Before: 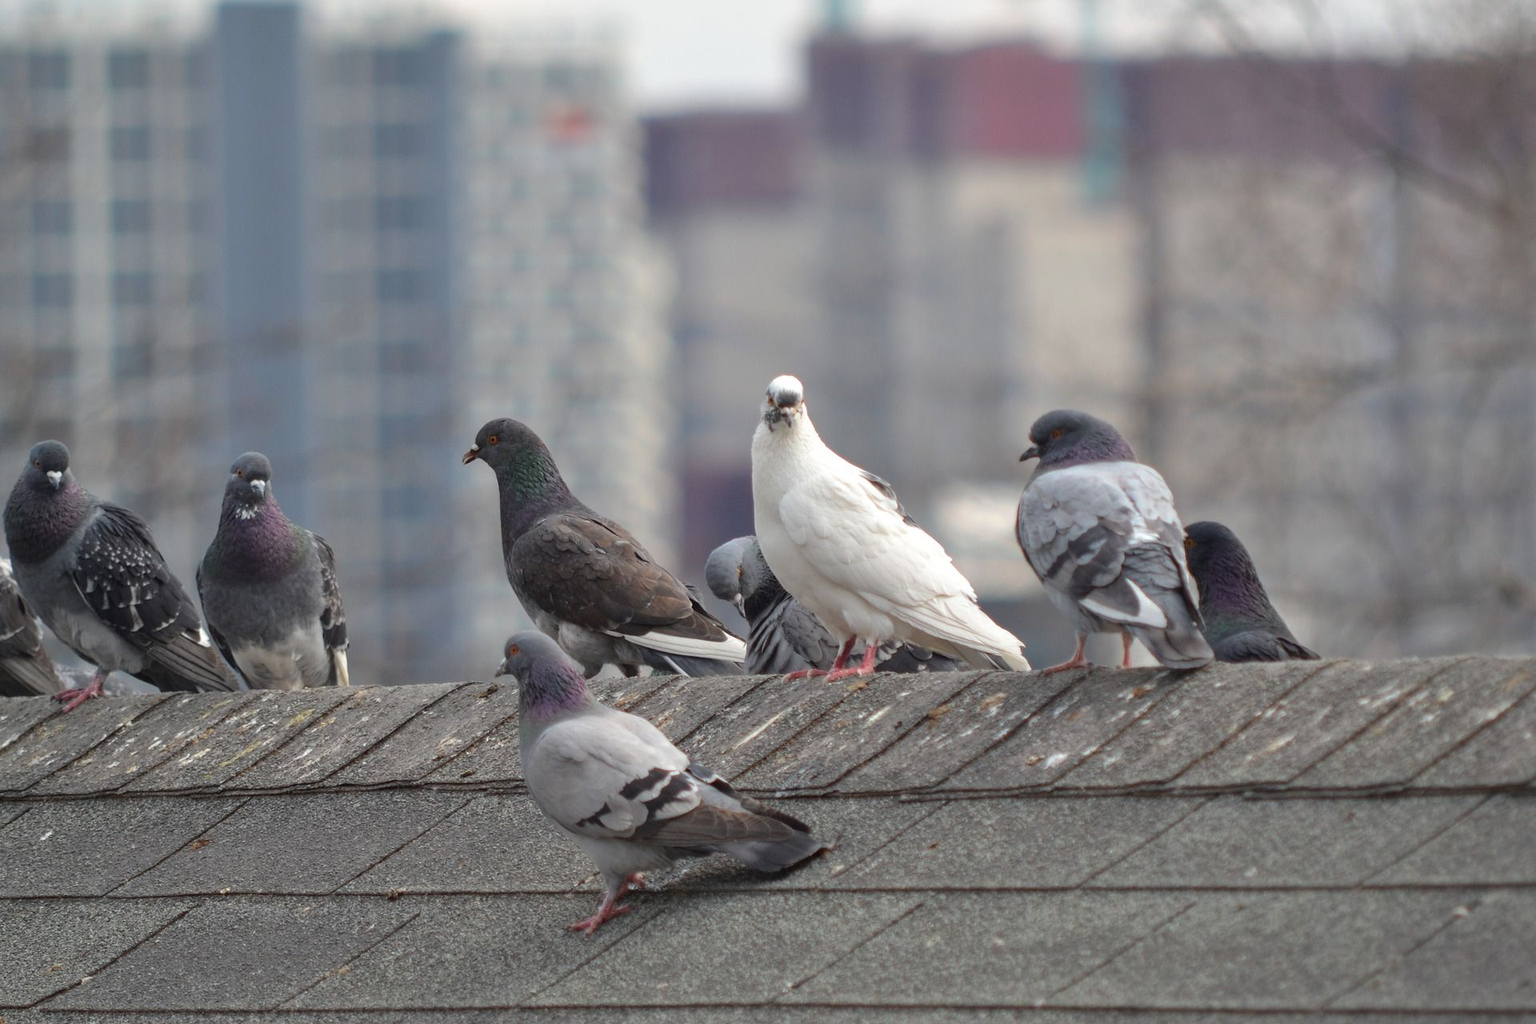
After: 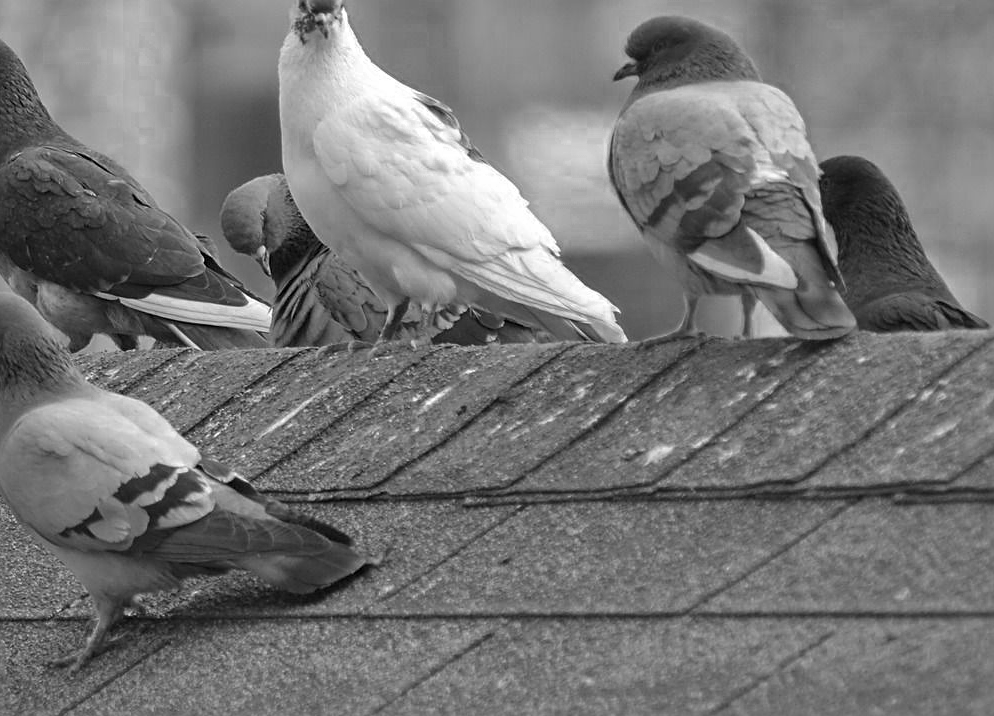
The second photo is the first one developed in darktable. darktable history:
sharpen: on, module defaults
crop: left 34.479%, top 38.822%, right 13.718%, bottom 5.172%
color zones: curves: ch0 [(0.002, 0.429) (0.121, 0.212) (0.198, 0.113) (0.276, 0.344) (0.331, 0.541) (0.41, 0.56) (0.482, 0.289) (0.619, 0.227) (0.721, 0.18) (0.821, 0.435) (0.928, 0.555) (1, 0.587)]; ch1 [(0, 0) (0.143, 0) (0.286, 0) (0.429, 0) (0.571, 0) (0.714, 0) (0.857, 0)]
